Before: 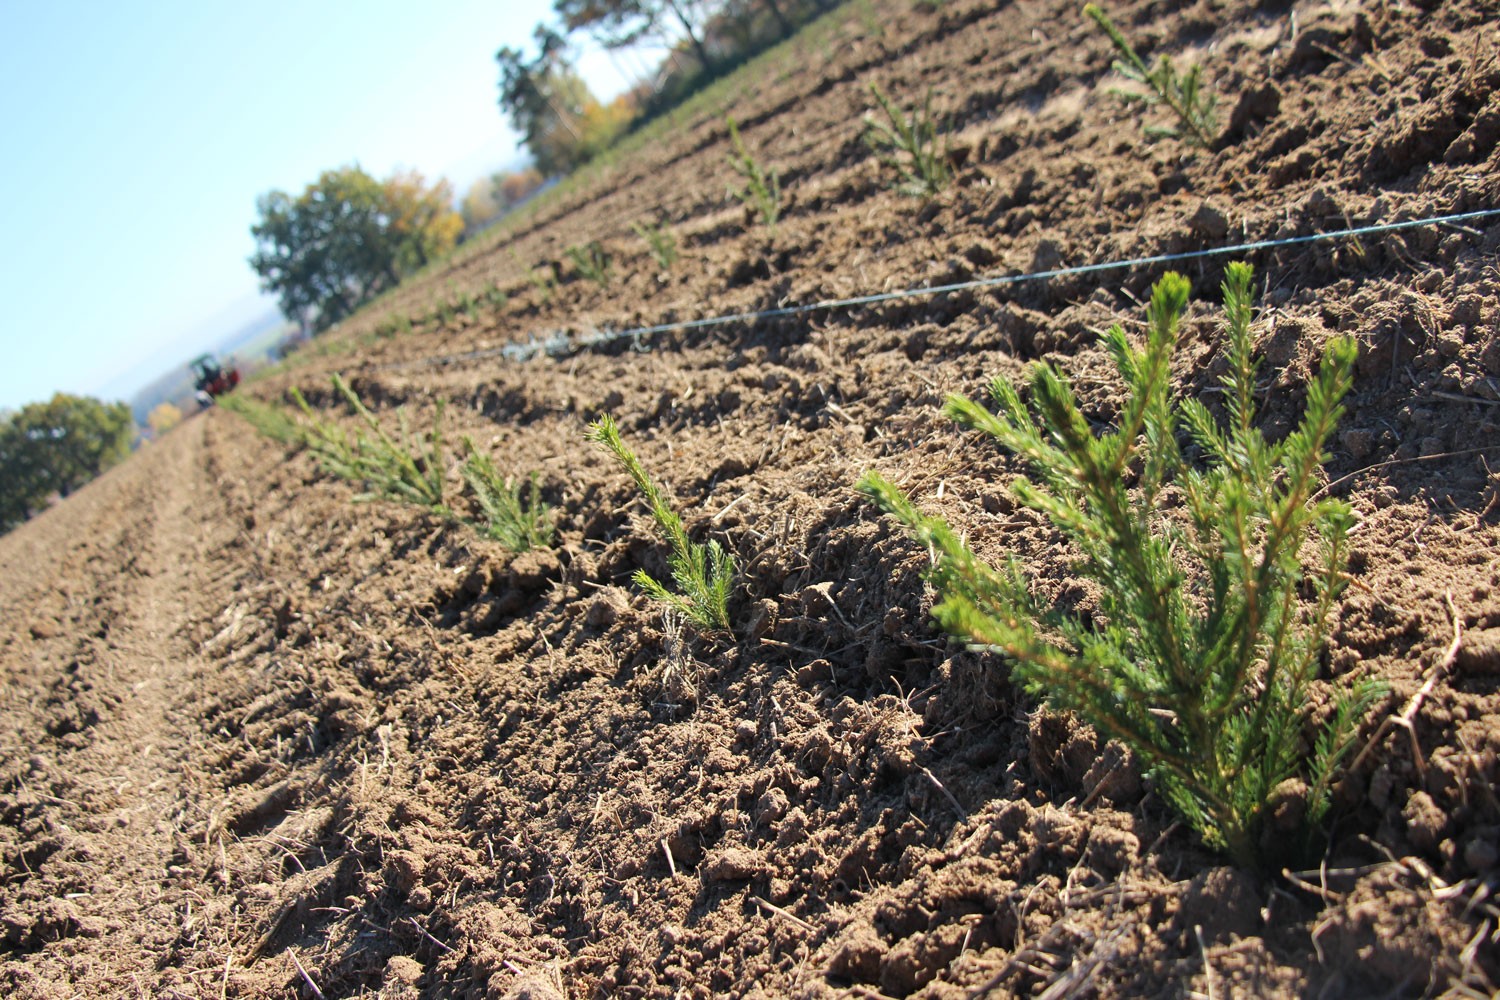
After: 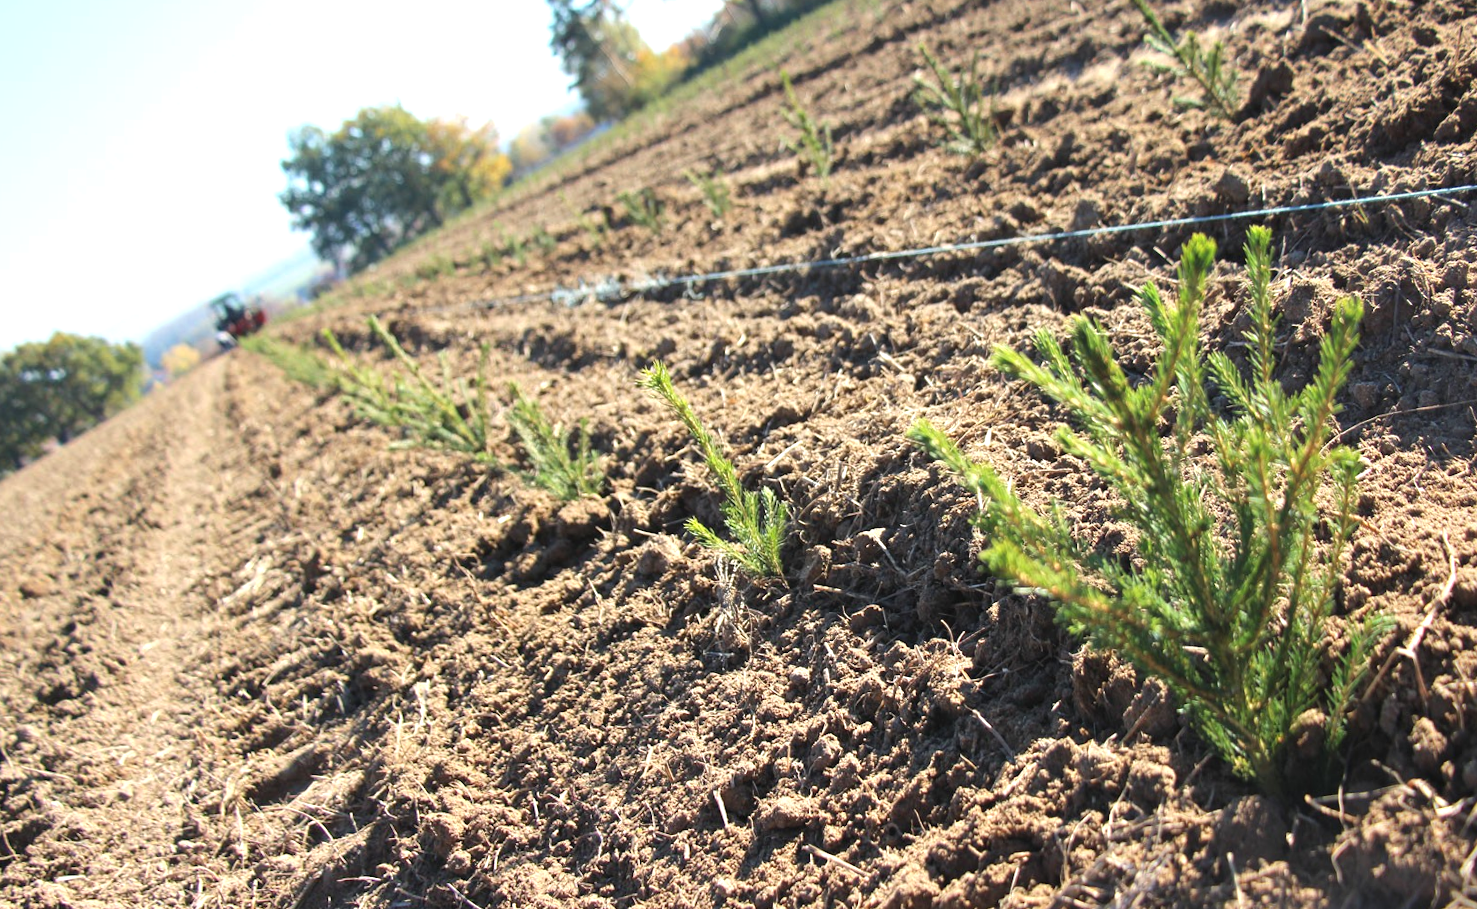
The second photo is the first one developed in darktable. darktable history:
rotate and perspective: rotation -0.013°, lens shift (vertical) -0.027, lens shift (horizontal) 0.178, crop left 0.016, crop right 0.989, crop top 0.082, crop bottom 0.918
exposure: black level correction -0.002, exposure 0.54 EV, compensate highlight preservation false
